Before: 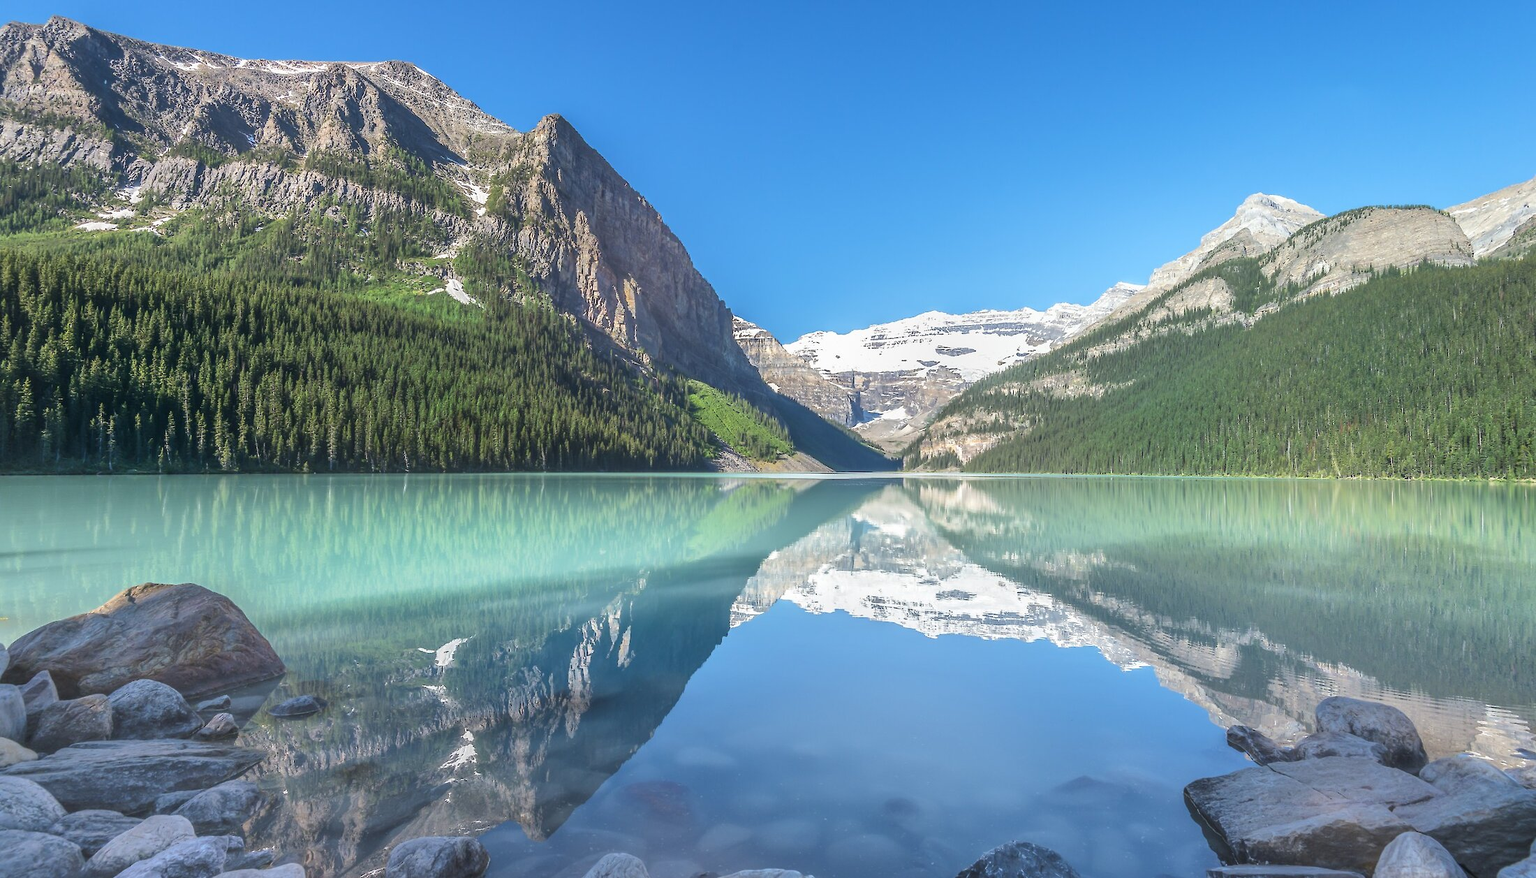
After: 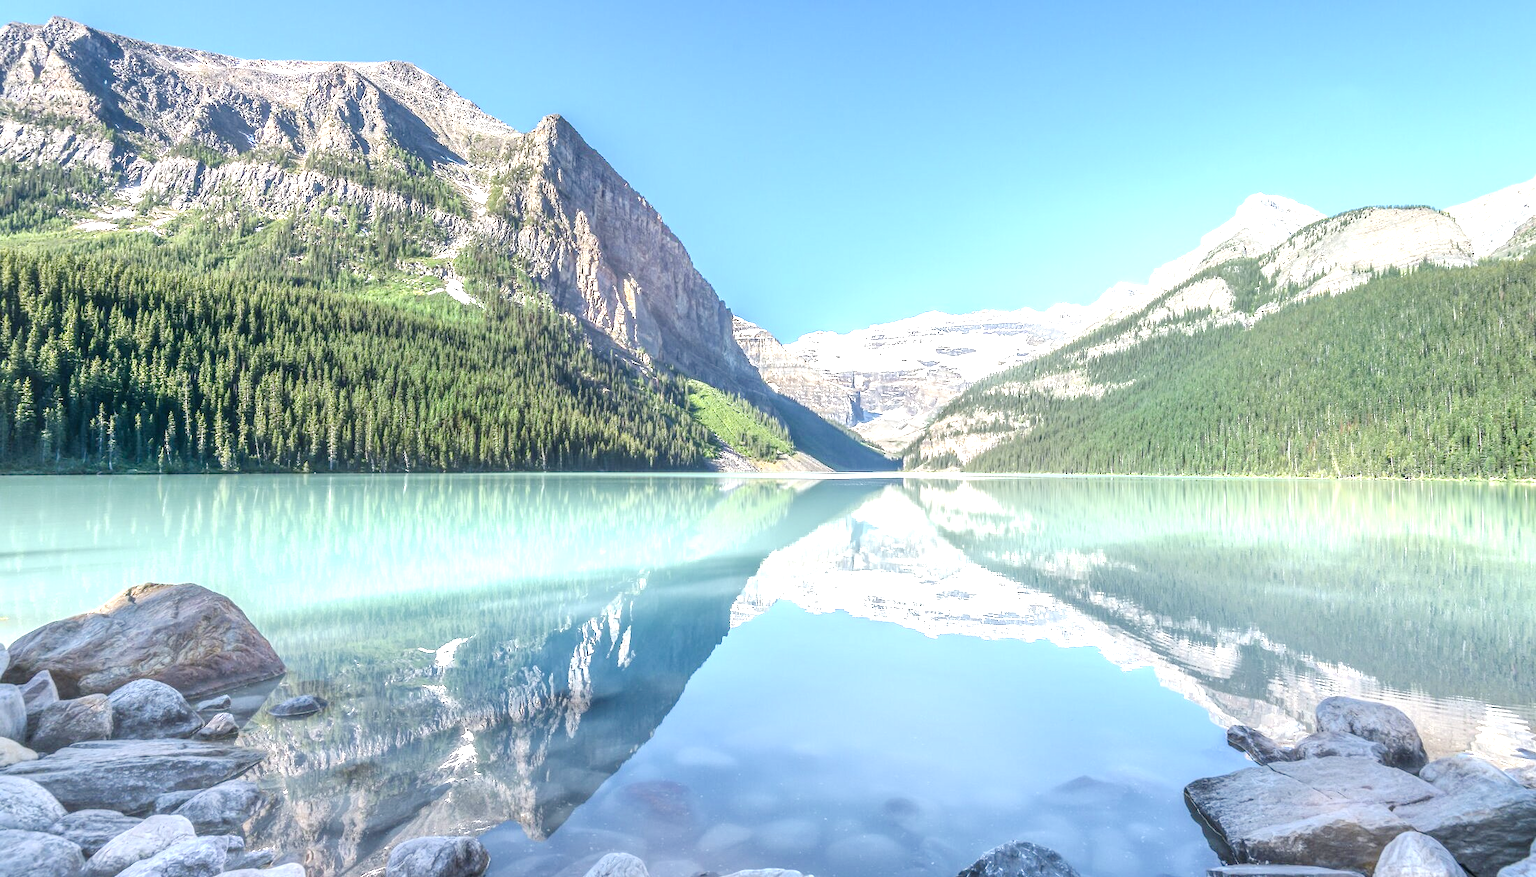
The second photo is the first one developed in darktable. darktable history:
tone curve: curves: ch0 [(0, 0.01) (0.052, 0.045) (0.136, 0.133) (0.29, 0.332) (0.453, 0.531) (0.676, 0.751) (0.89, 0.919) (1, 1)]; ch1 [(0, 0) (0.094, 0.081) (0.285, 0.299) (0.385, 0.403) (0.447, 0.429) (0.495, 0.496) (0.544, 0.552) (0.589, 0.612) (0.722, 0.728) (1, 1)]; ch2 [(0, 0) (0.257, 0.217) (0.43, 0.421) (0.498, 0.507) (0.531, 0.544) (0.56, 0.579) (0.625, 0.642) (1, 1)], preserve colors none
local contrast: detail 130%
tone equalizer: edges refinement/feathering 500, mask exposure compensation -1.57 EV, preserve details no
exposure: exposure 0.943 EV, compensate highlight preservation false
